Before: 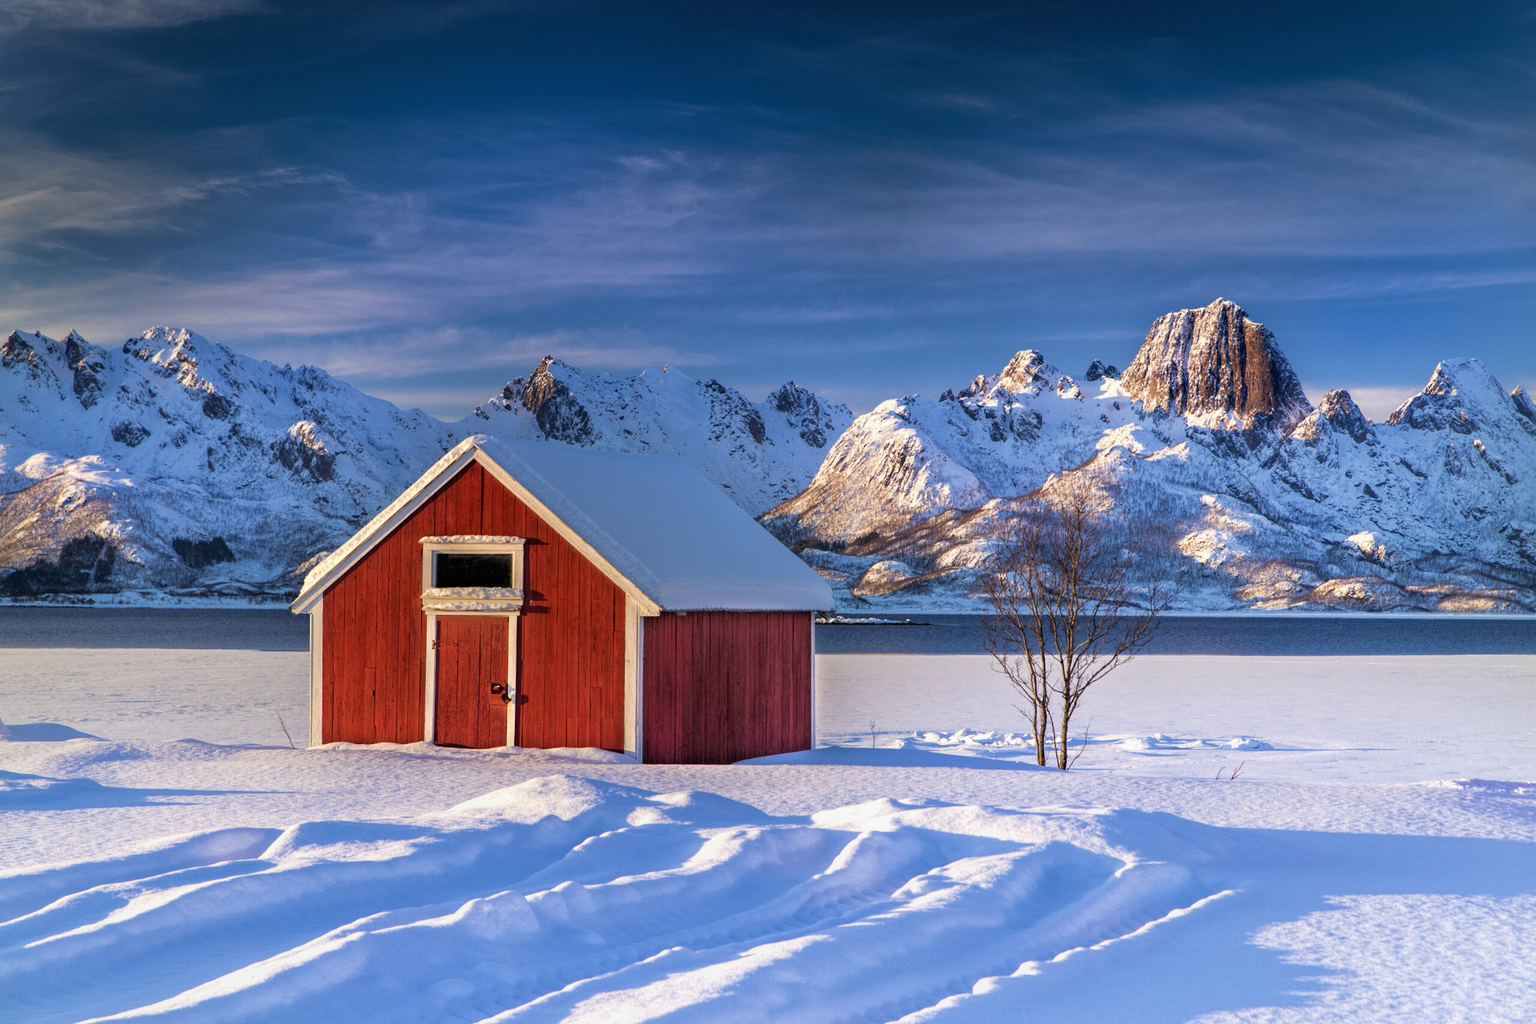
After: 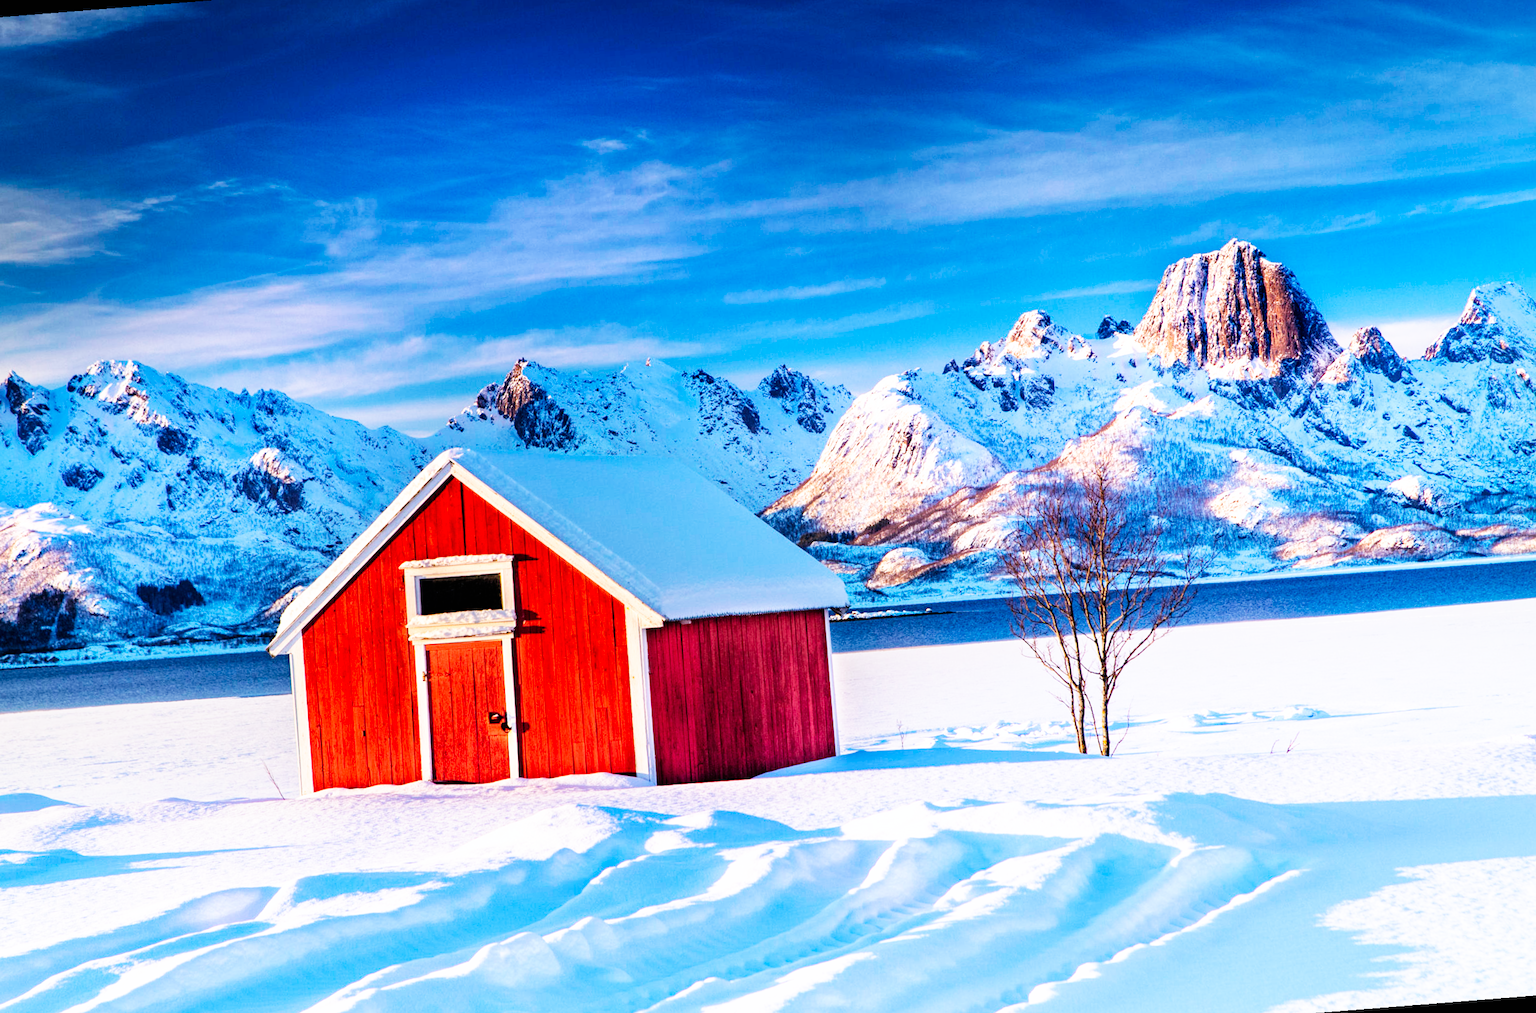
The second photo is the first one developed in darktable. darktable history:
base curve: curves: ch0 [(0, 0) (0.007, 0.004) (0.027, 0.03) (0.046, 0.07) (0.207, 0.54) (0.442, 0.872) (0.673, 0.972) (1, 1)], preserve colors none
contrast equalizer: y [[0.5 ×6], [0.5 ×6], [0.975, 0.964, 0.925, 0.865, 0.793, 0.721], [0 ×6], [0 ×6]]
color calibration: illuminant as shot in camera, x 0.358, y 0.373, temperature 4628.91 K
rotate and perspective: rotation -4.57°, crop left 0.054, crop right 0.944, crop top 0.087, crop bottom 0.914
